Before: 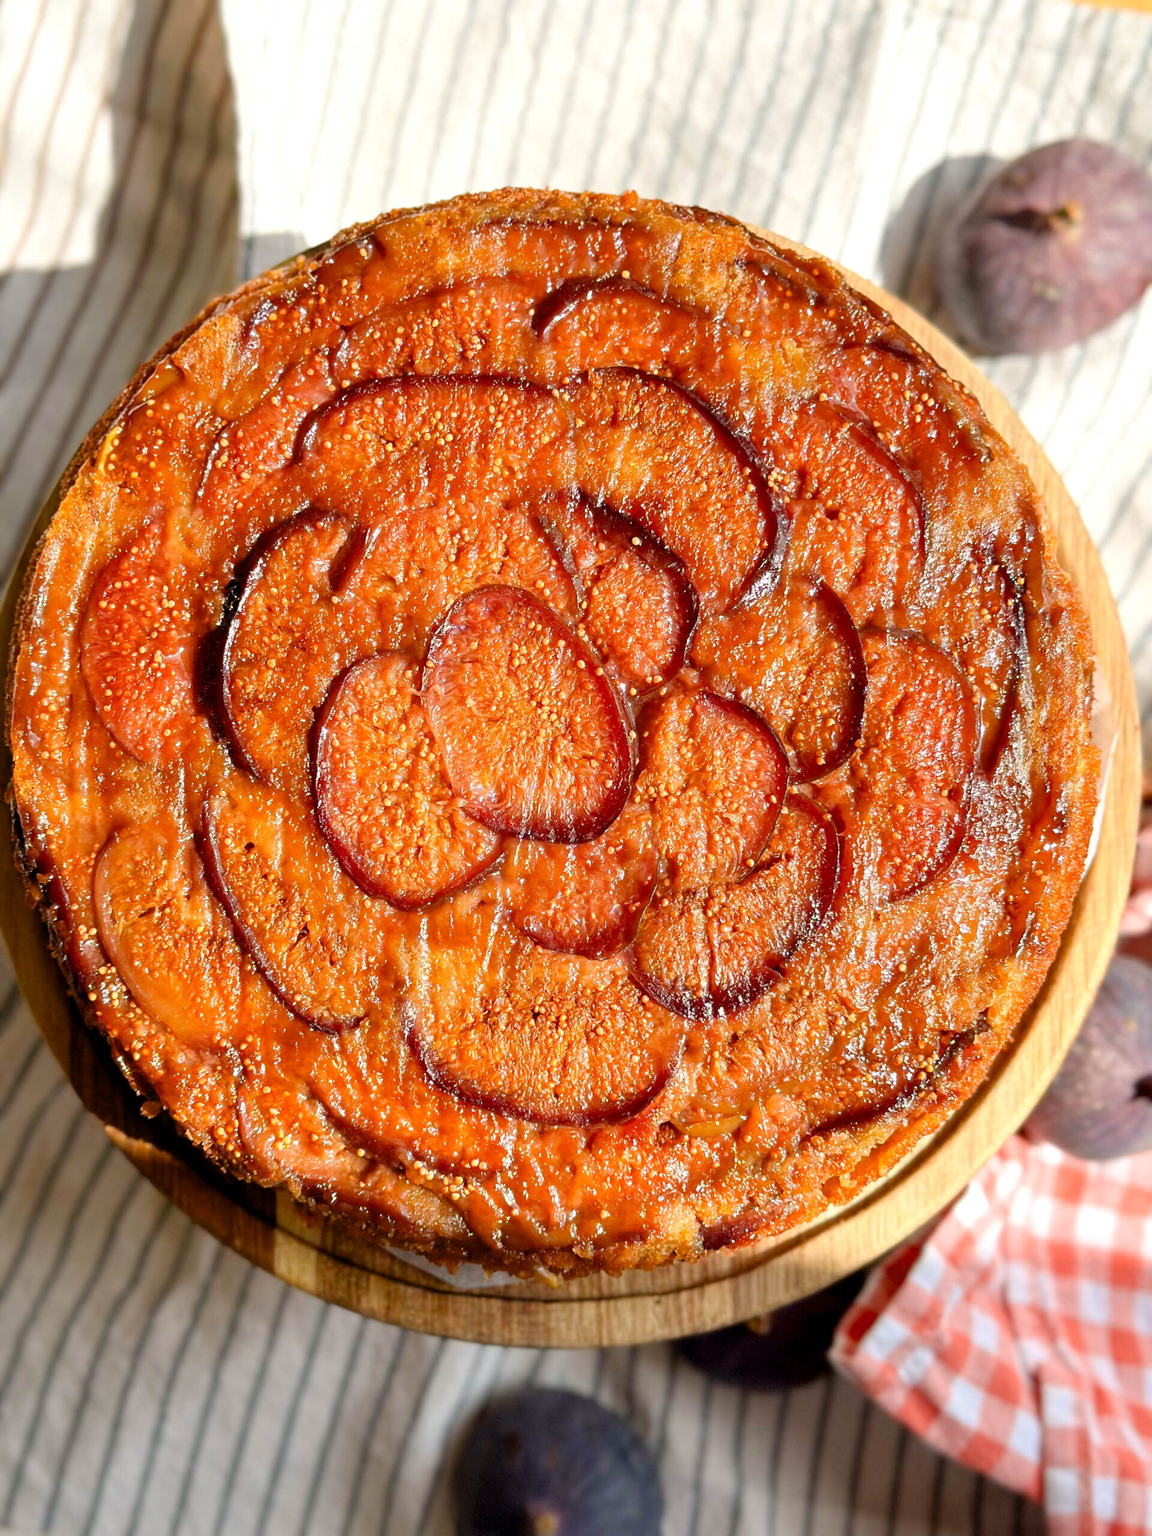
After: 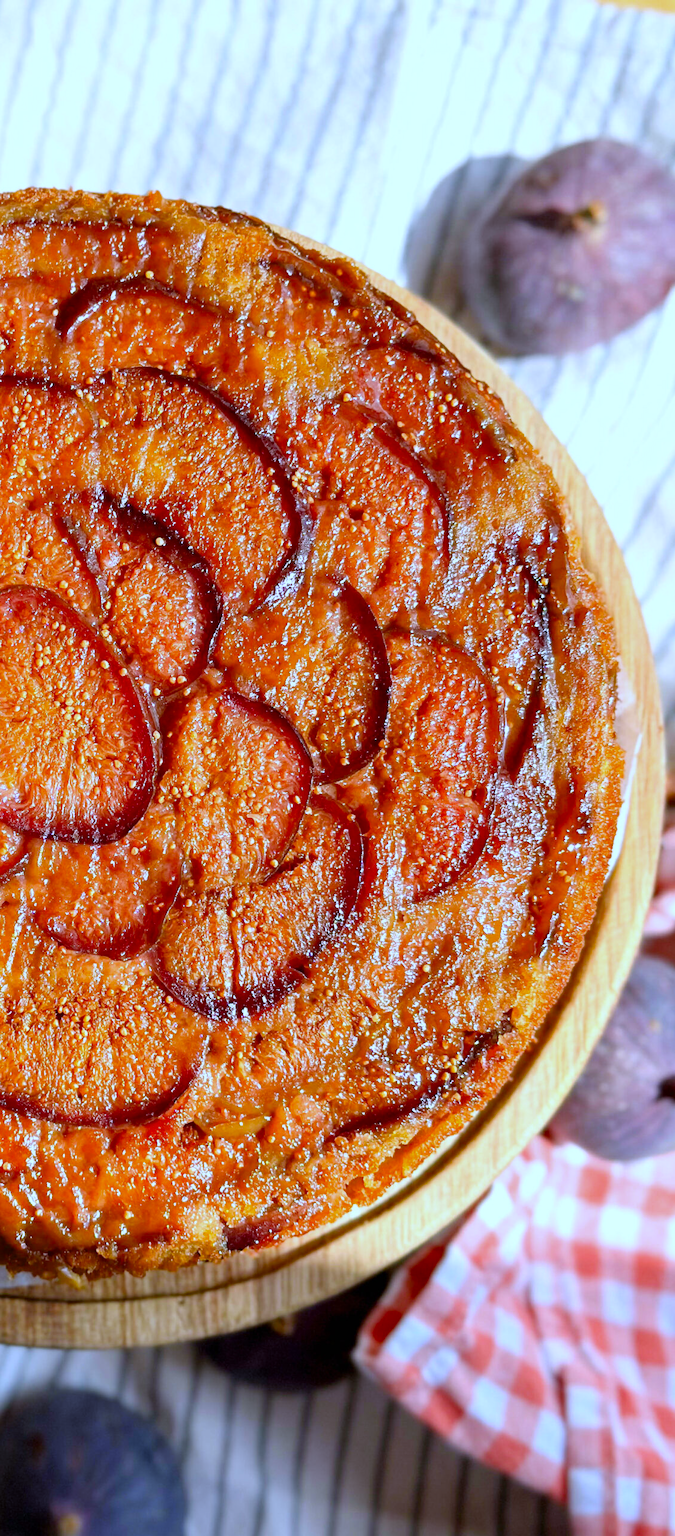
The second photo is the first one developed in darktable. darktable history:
white balance: red 0.871, blue 1.249
contrast brightness saturation: contrast 0.04, saturation 0.16
crop: left 41.402%
